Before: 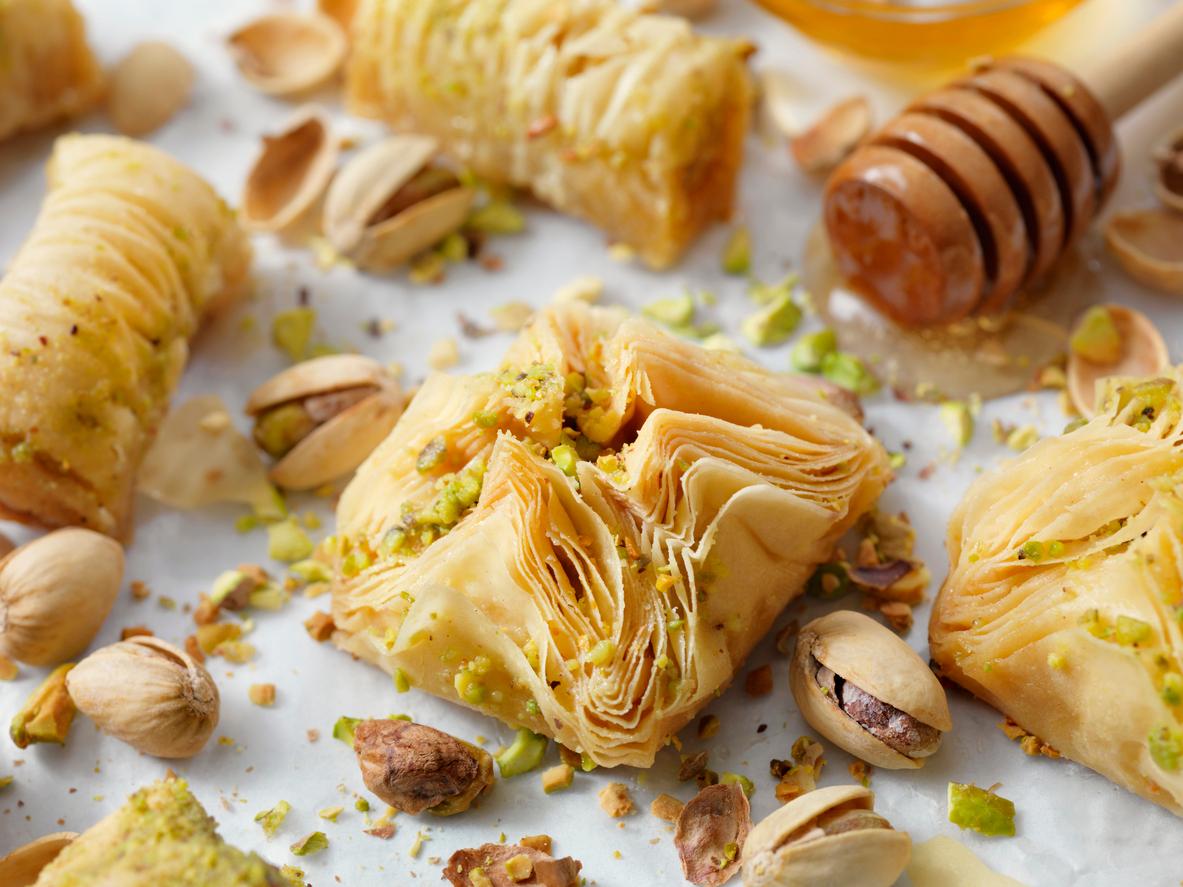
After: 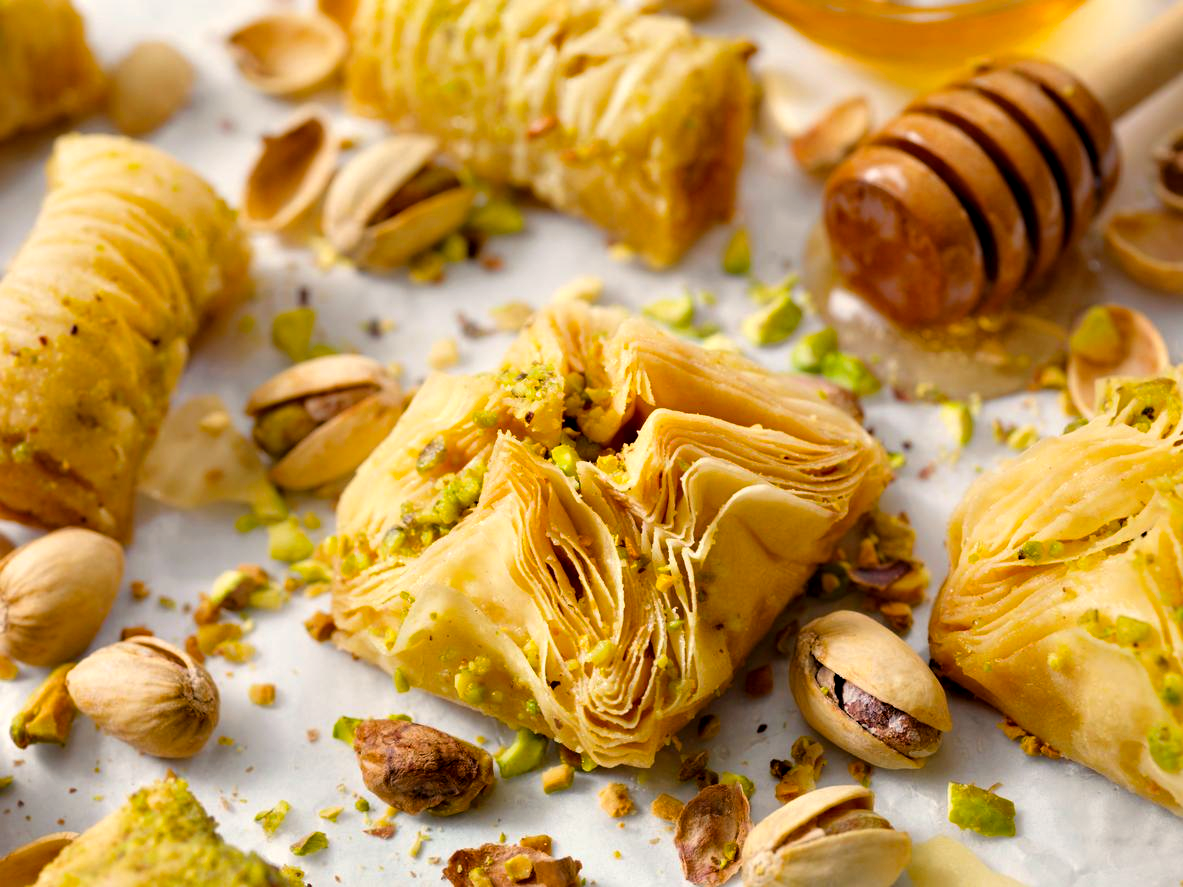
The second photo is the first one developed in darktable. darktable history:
contrast equalizer: octaves 7, y [[0.546, 0.552, 0.554, 0.554, 0.552, 0.546], [0.5 ×6], [0.5 ×6], [0 ×6], [0 ×6]]
color balance rgb: highlights gain › chroma 2.028%, highlights gain › hue 66.06°, linear chroma grading › global chroma 9.852%, perceptual saturation grading › global saturation 18.512%, global vibrance 2.7%
